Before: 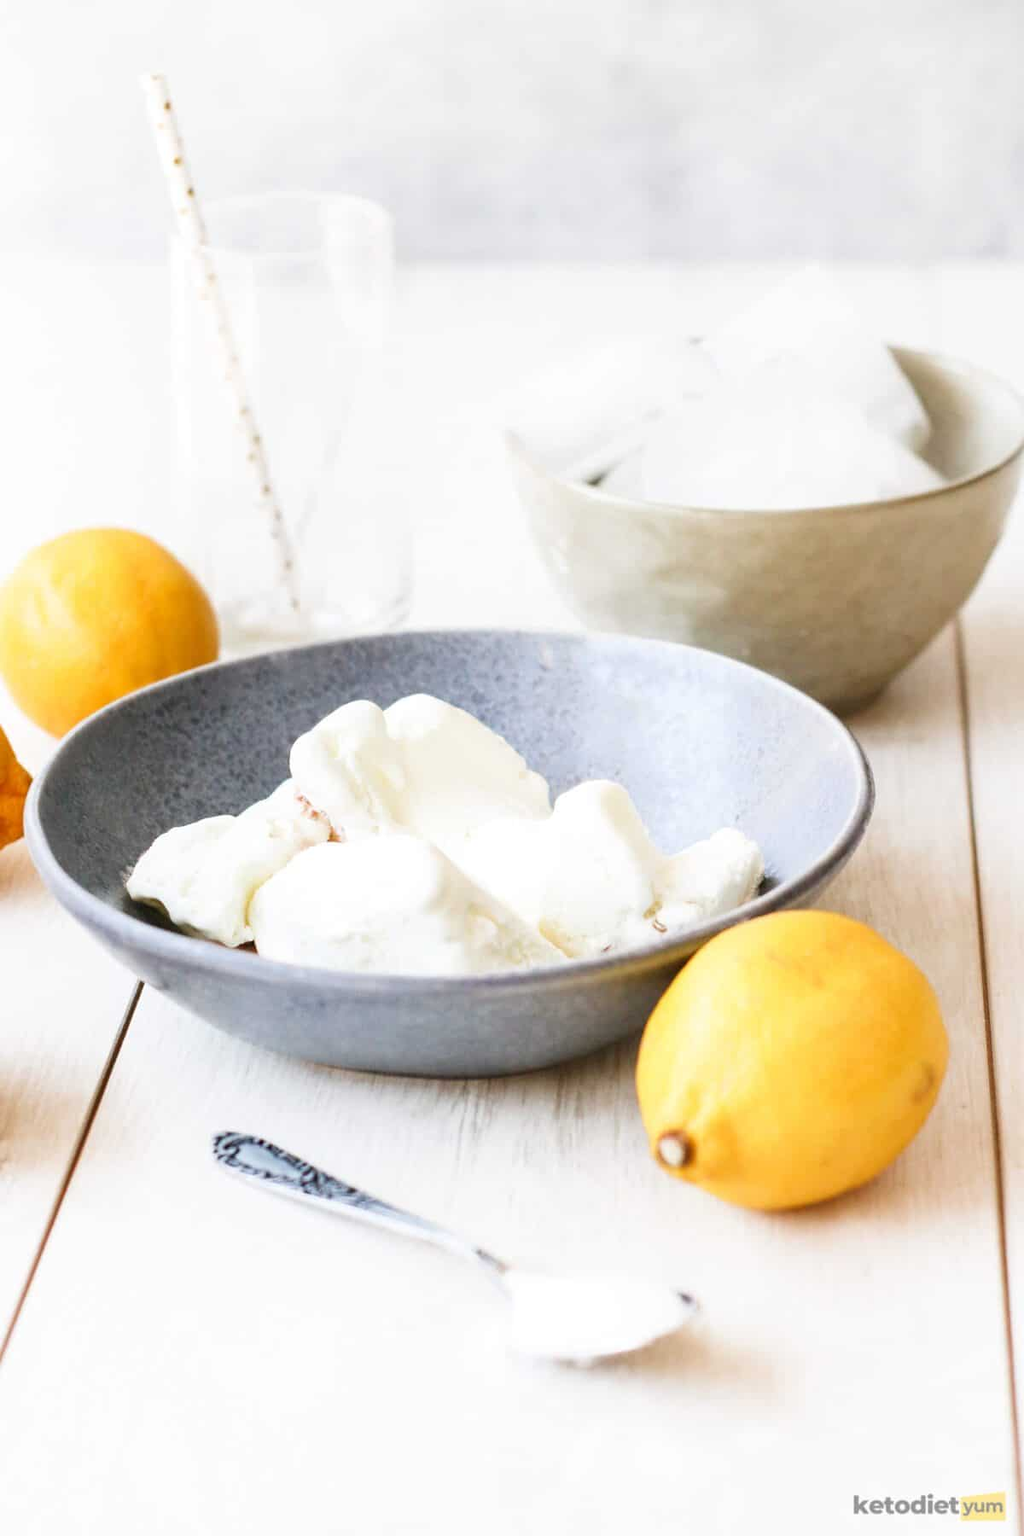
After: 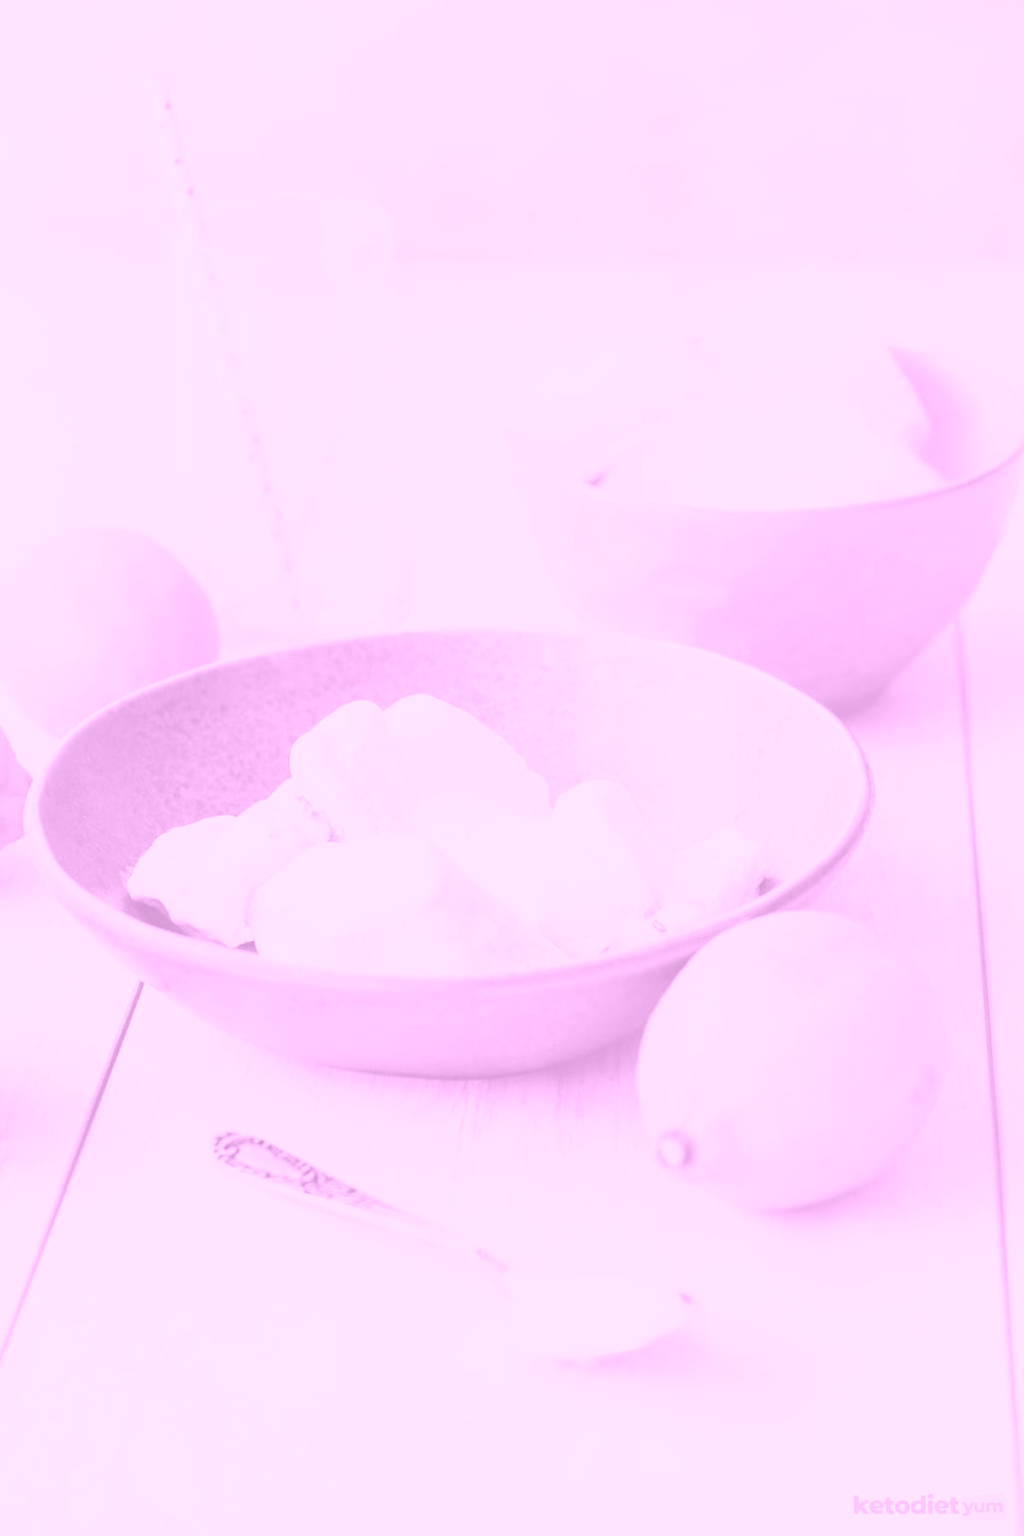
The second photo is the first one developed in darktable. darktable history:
colorize: hue 331.2°, saturation 75%, source mix 30.28%, lightness 70.52%, version 1
color balance: lift [1, 1.015, 1.004, 0.985], gamma [1, 0.958, 0.971, 1.042], gain [1, 0.956, 0.977, 1.044]
